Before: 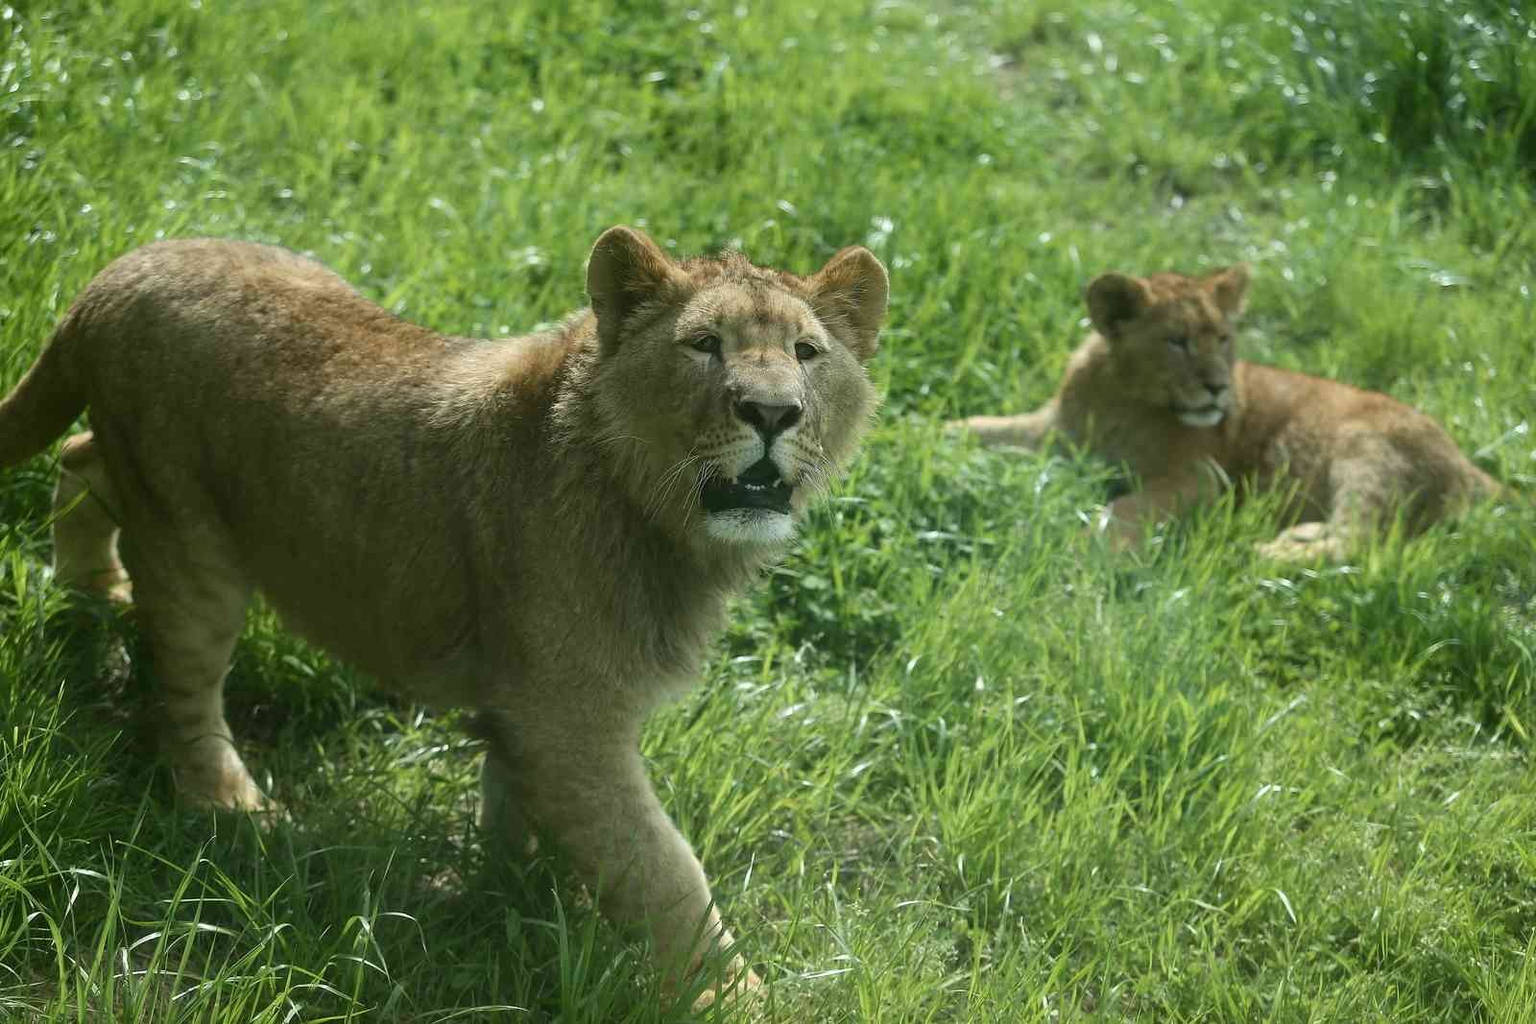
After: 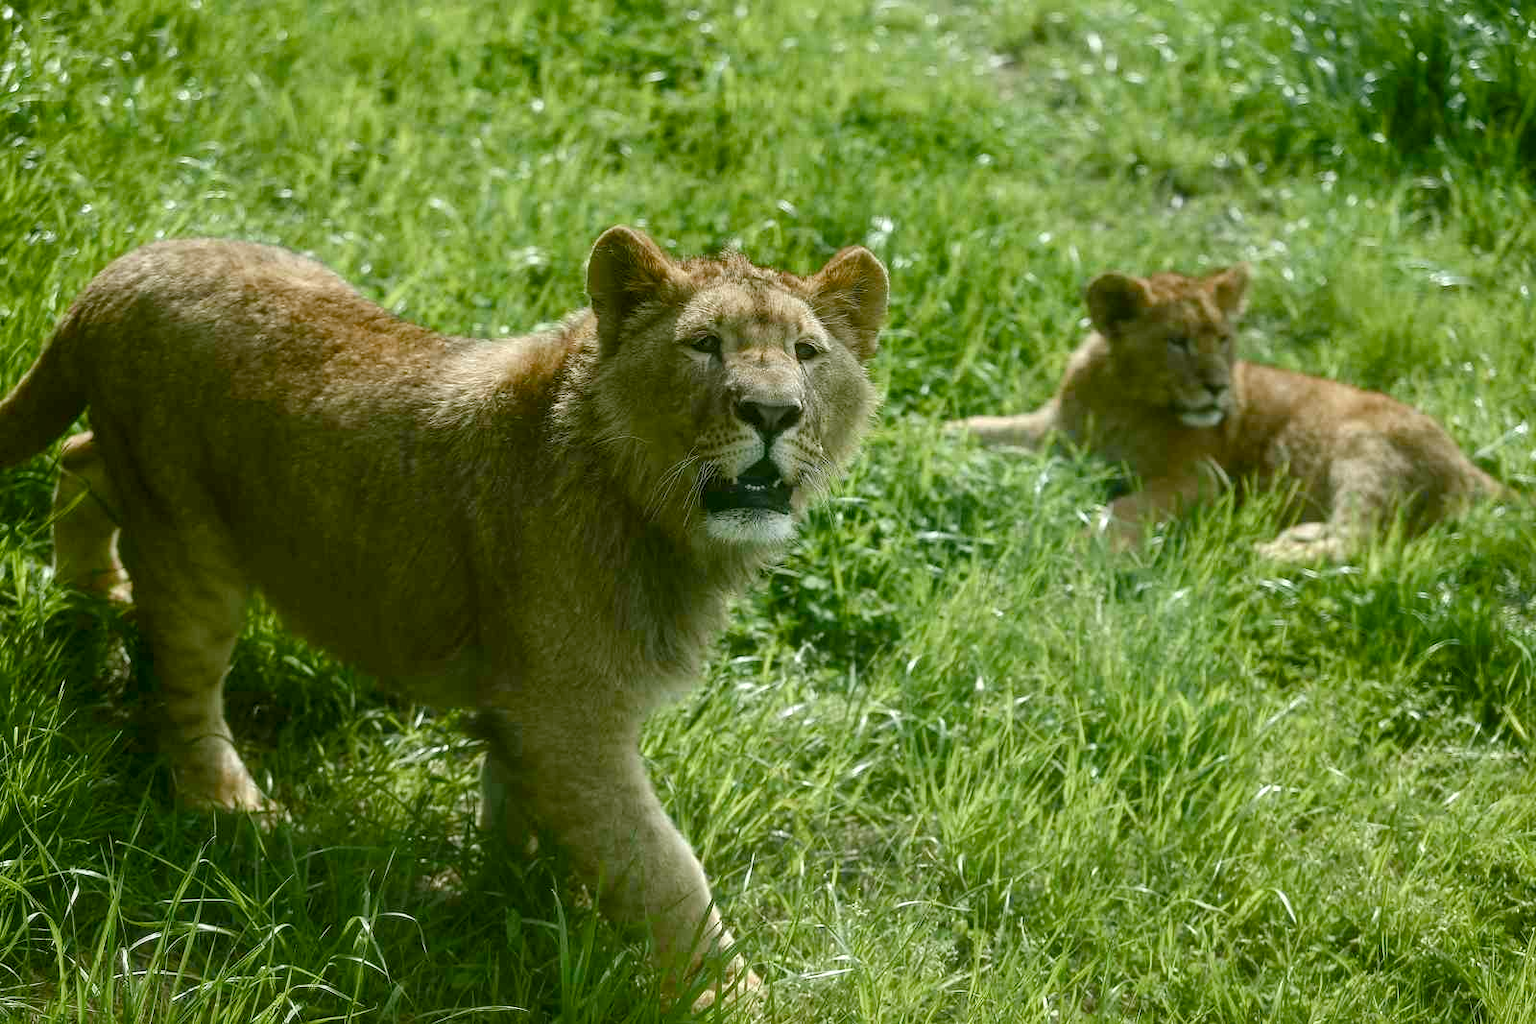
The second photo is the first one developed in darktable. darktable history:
local contrast: on, module defaults
color balance rgb: shadows lift › chroma 2.054%, shadows lift › hue 135.98°, power › chroma 0.658%, power › hue 60°, linear chroma grading › global chroma 15.286%, perceptual saturation grading › global saturation 20%, perceptual saturation grading › highlights -49.433%, perceptual saturation grading › shadows 25.157%
